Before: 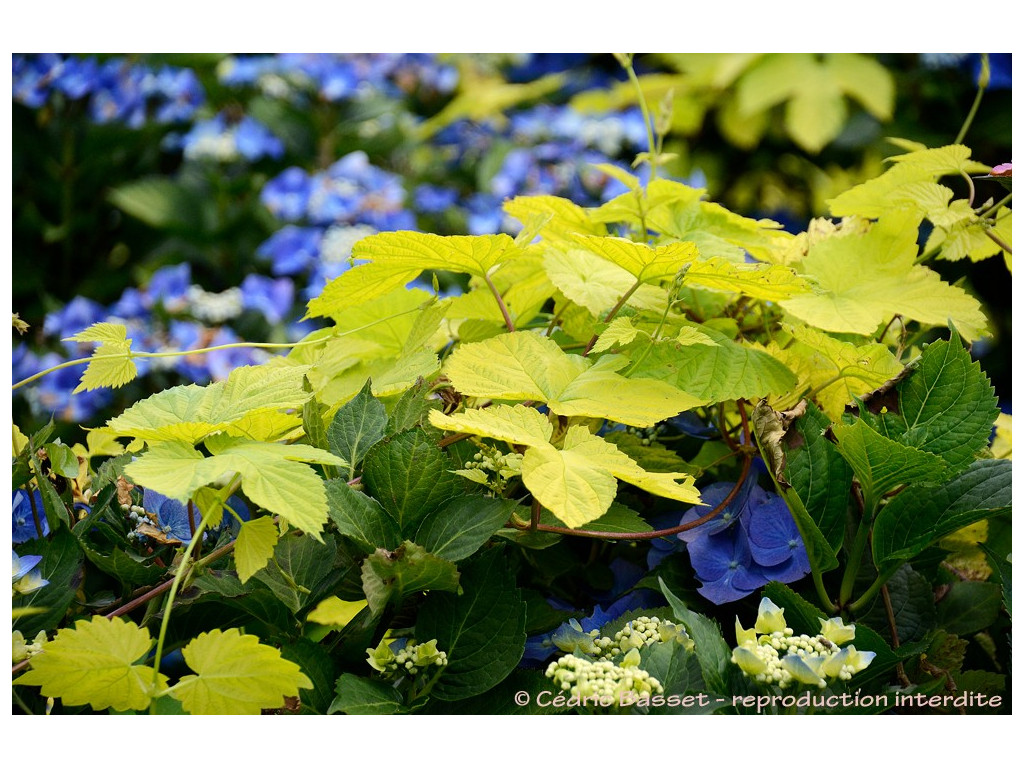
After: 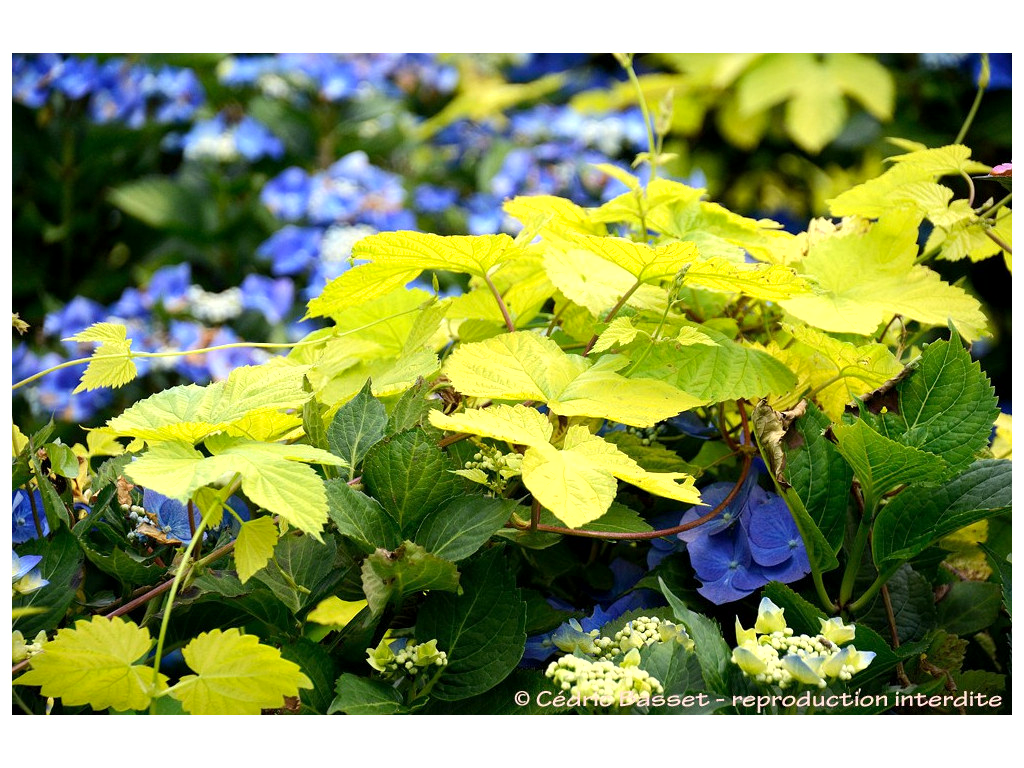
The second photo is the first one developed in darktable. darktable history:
exposure: black level correction 0.001, exposure 0.5 EV, compensate exposure bias true, compensate highlight preservation false
shadows and highlights: radius 125.46, shadows 21.19, highlights -21.19, low approximation 0.01
